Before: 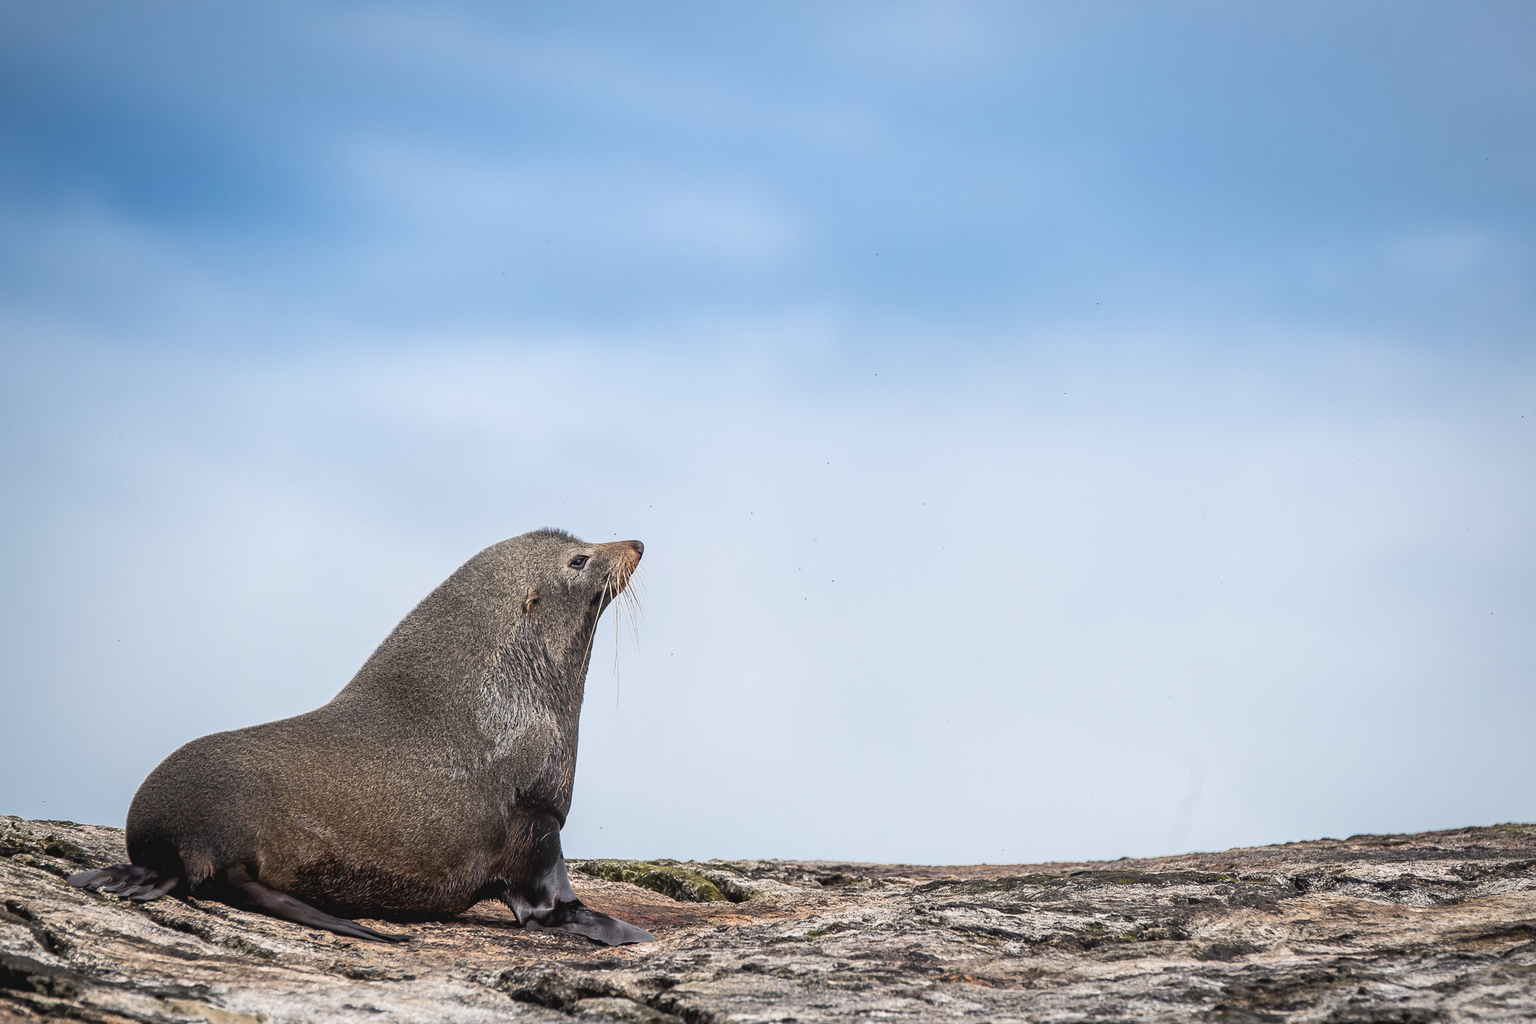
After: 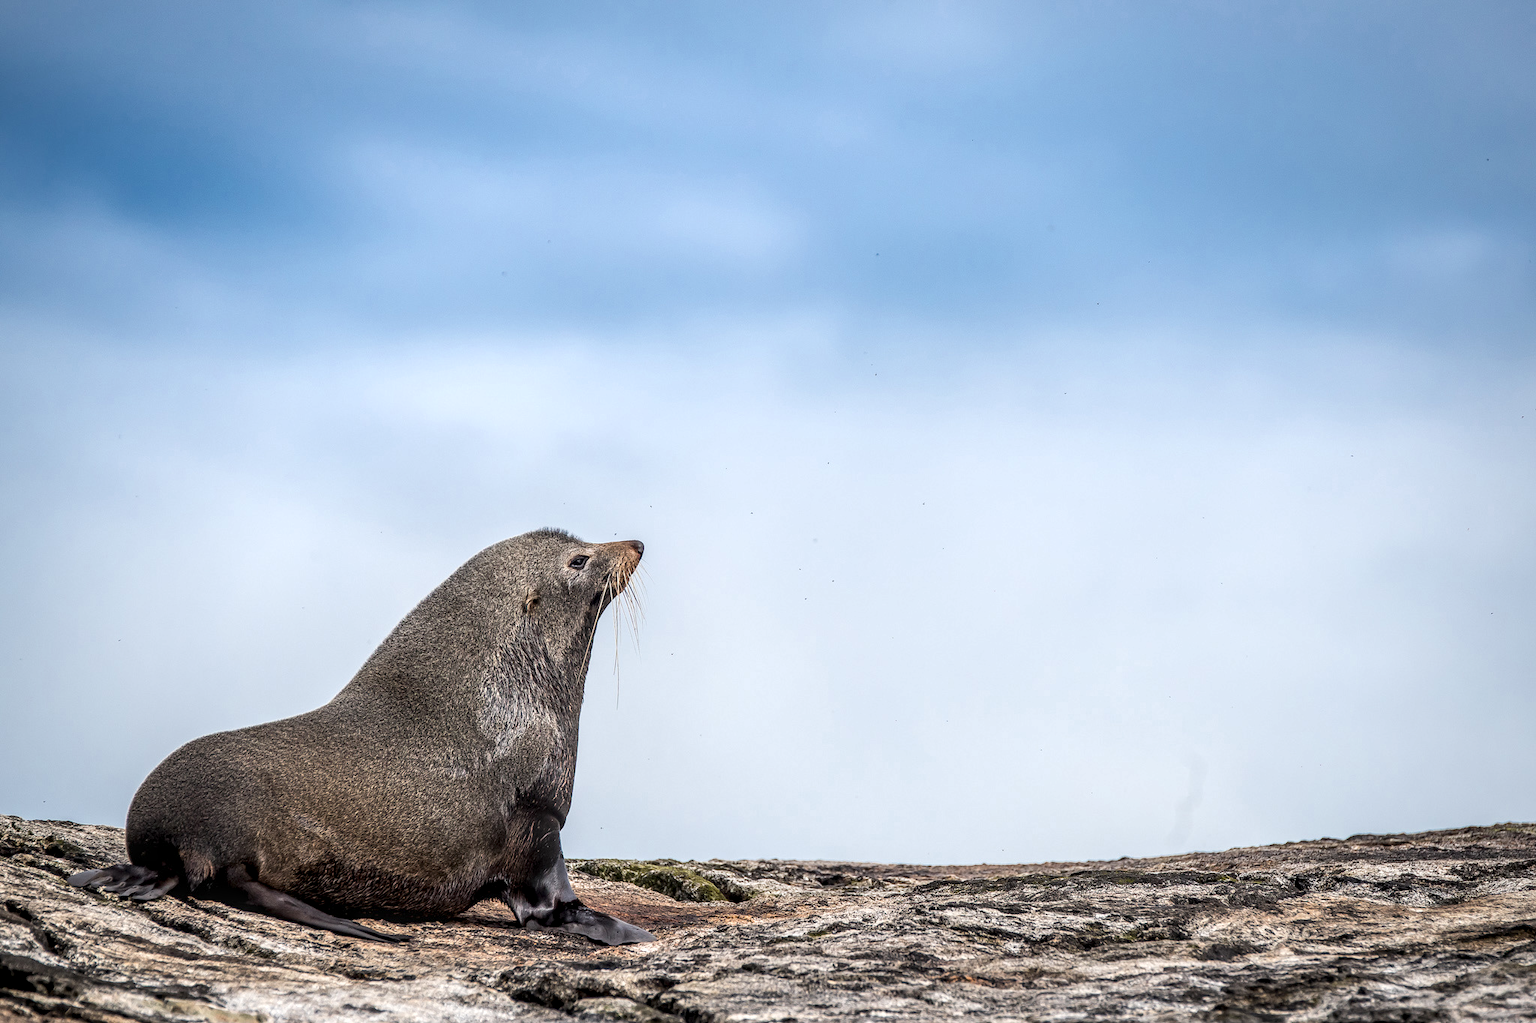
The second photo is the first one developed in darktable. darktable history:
local contrast: highlights 59%, detail 145%
exposure: black level correction -0.001, exposure 0.08 EV, compensate highlight preservation false
